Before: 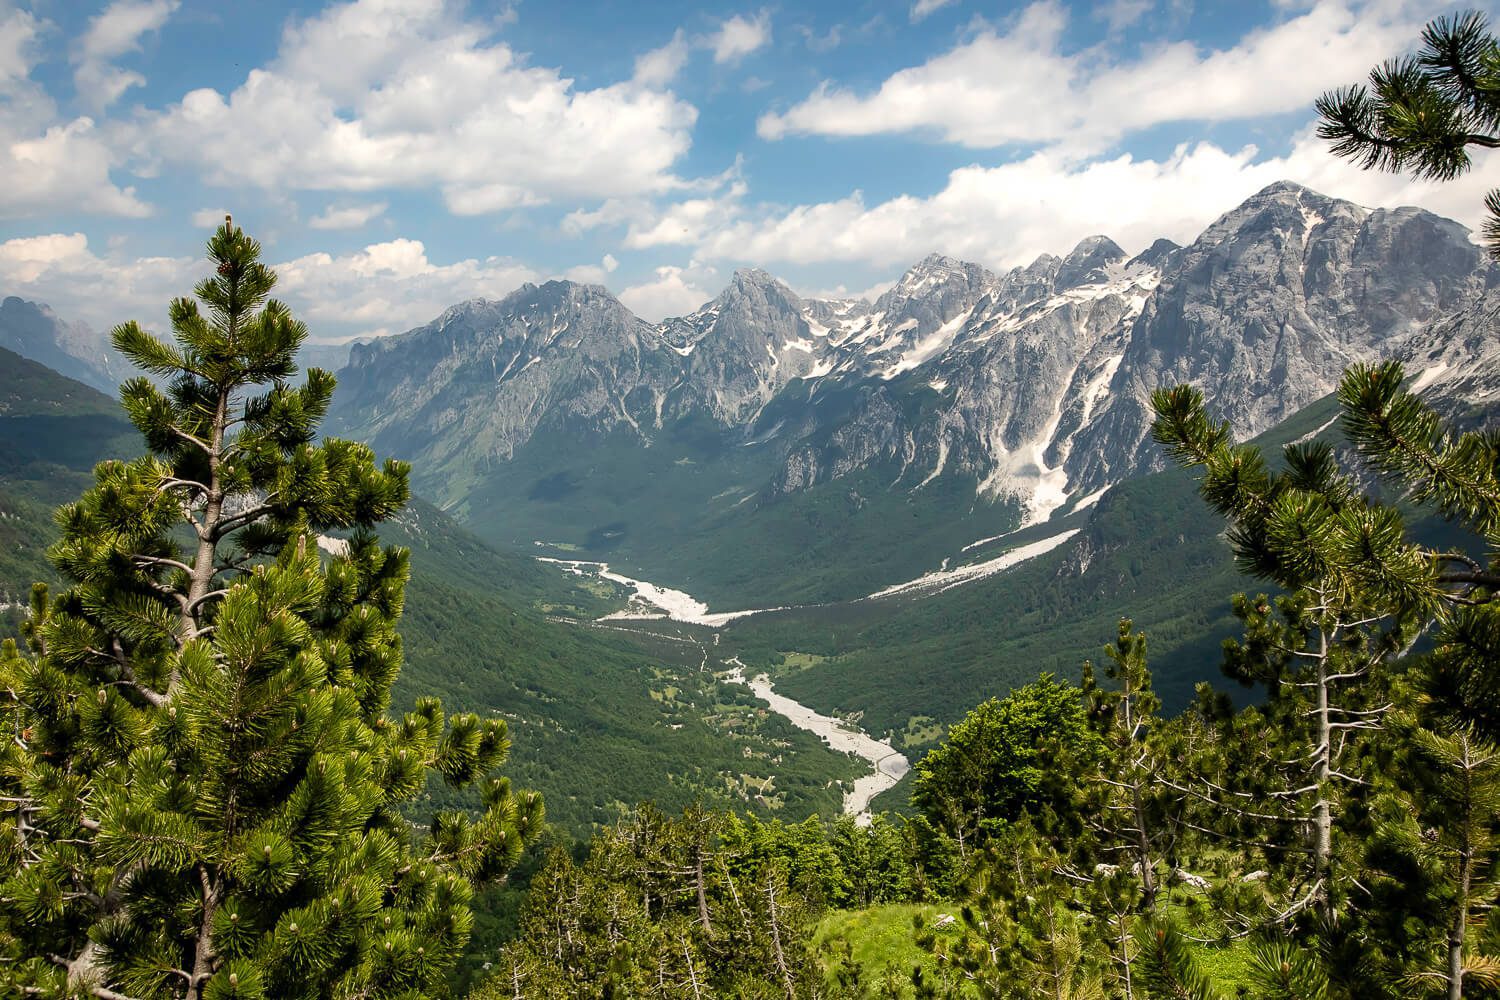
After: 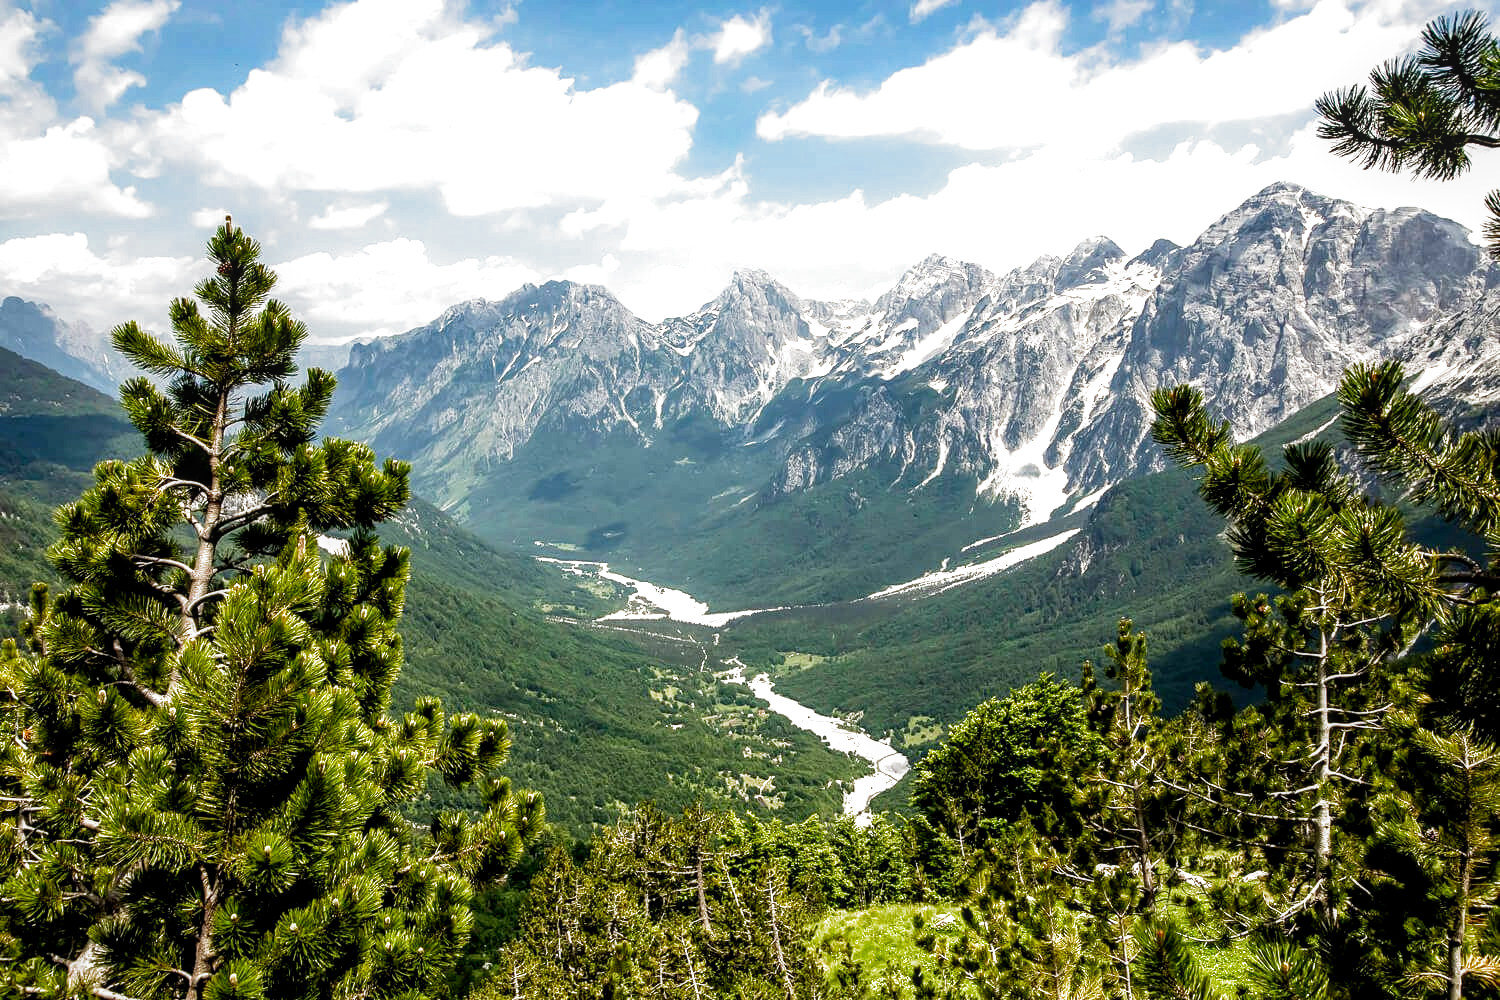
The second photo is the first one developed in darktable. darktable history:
exposure: black level correction -0.002, exposure 0.54 EV, compensate highlight preservation false
filmic rgb: black relative exposure -8.2 EV, white relative exposure 2.2 EV, threshold 3 EV, hardness 7.11, latitude 75%, contrast 1.325, highlights saturation mix -2%, shadows ↔ highlights balance 30%, preserve chrominance no, color science v5 (2021), contrast in shadows safe, contrast in highlights safe, enable highlight reconstruction true
local contrast: on, module defaults
